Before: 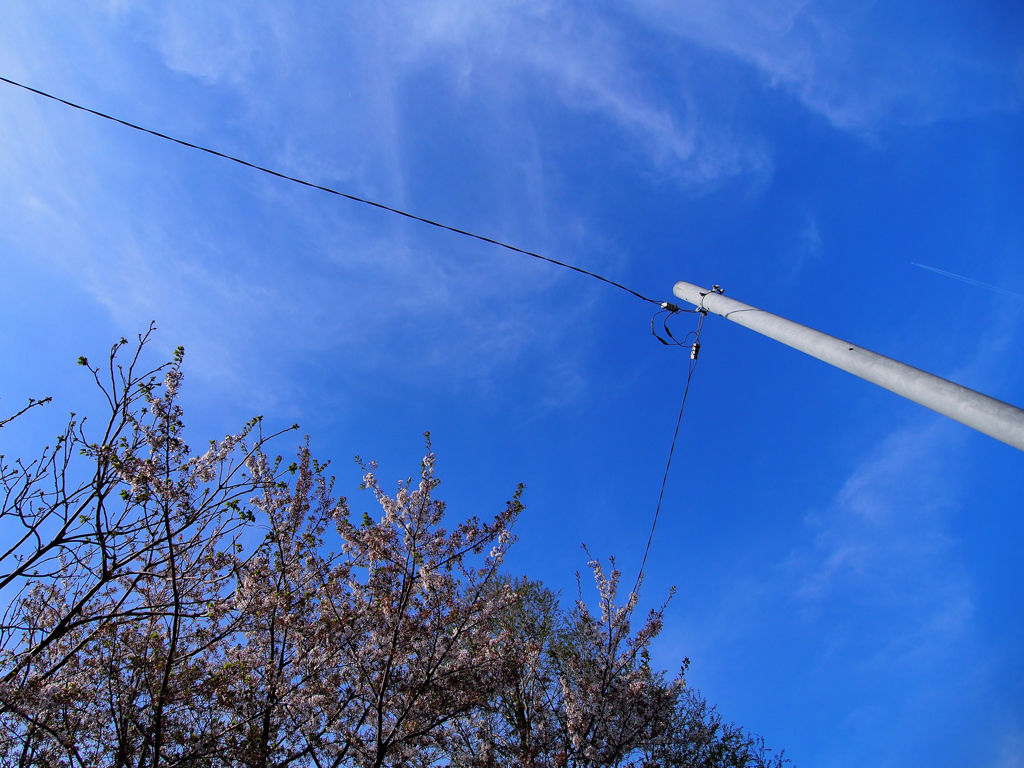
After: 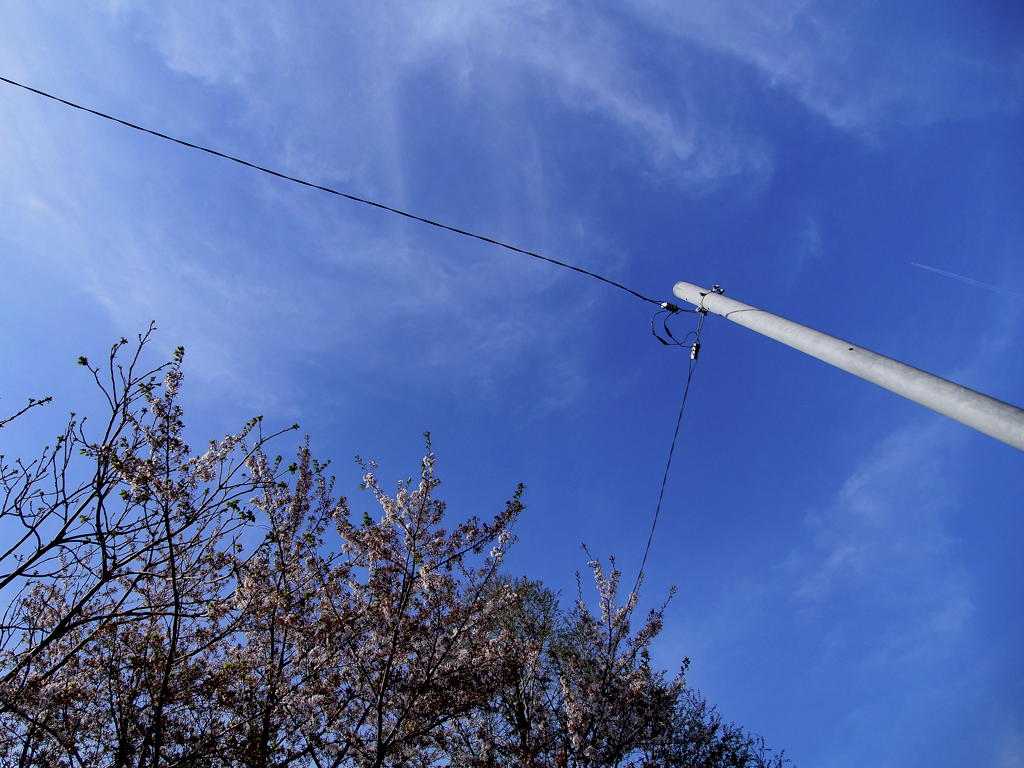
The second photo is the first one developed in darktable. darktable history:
contrast brightness saturation: contrast 0.065, brightness -0.01, saturation -0.227
exposure: black level correction 0.01, exposure 0.006 EV, compensate highlight preservation false
